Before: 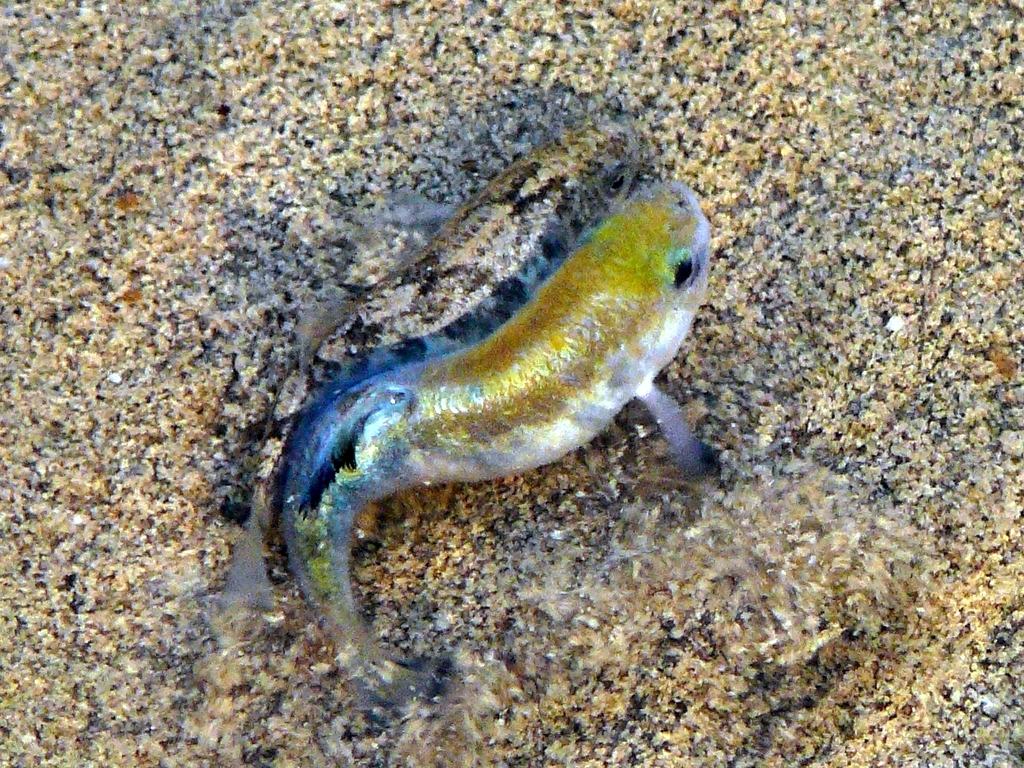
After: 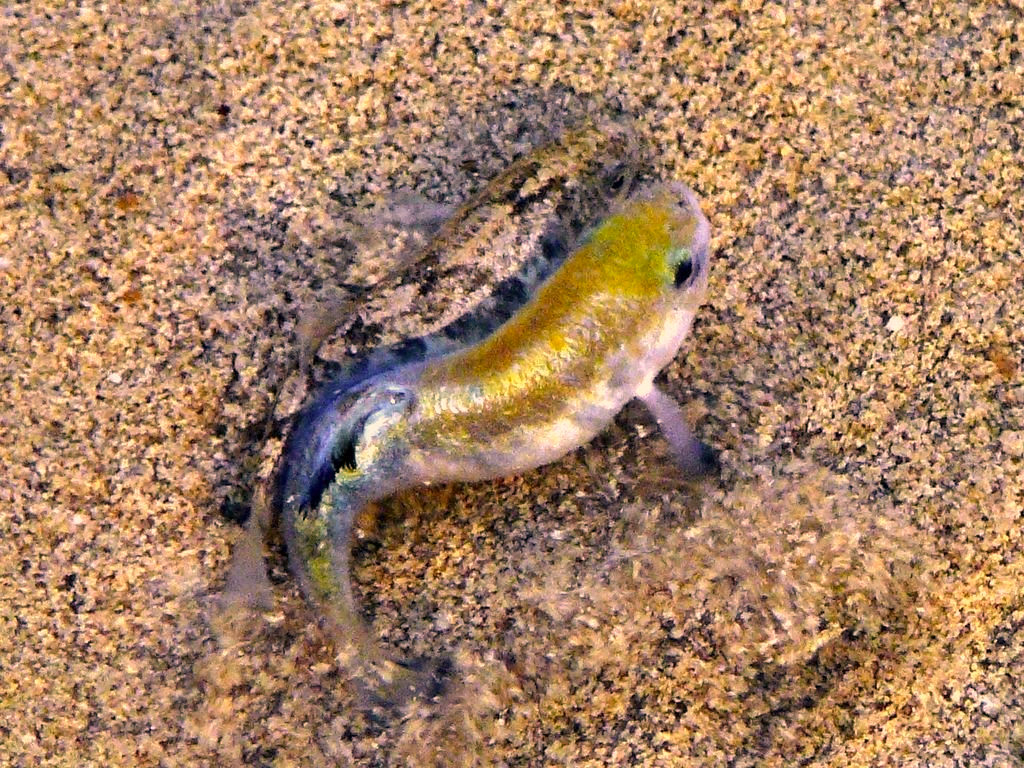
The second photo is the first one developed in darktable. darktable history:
color correction: highlights a* 21.02, highlights b* 19.85
